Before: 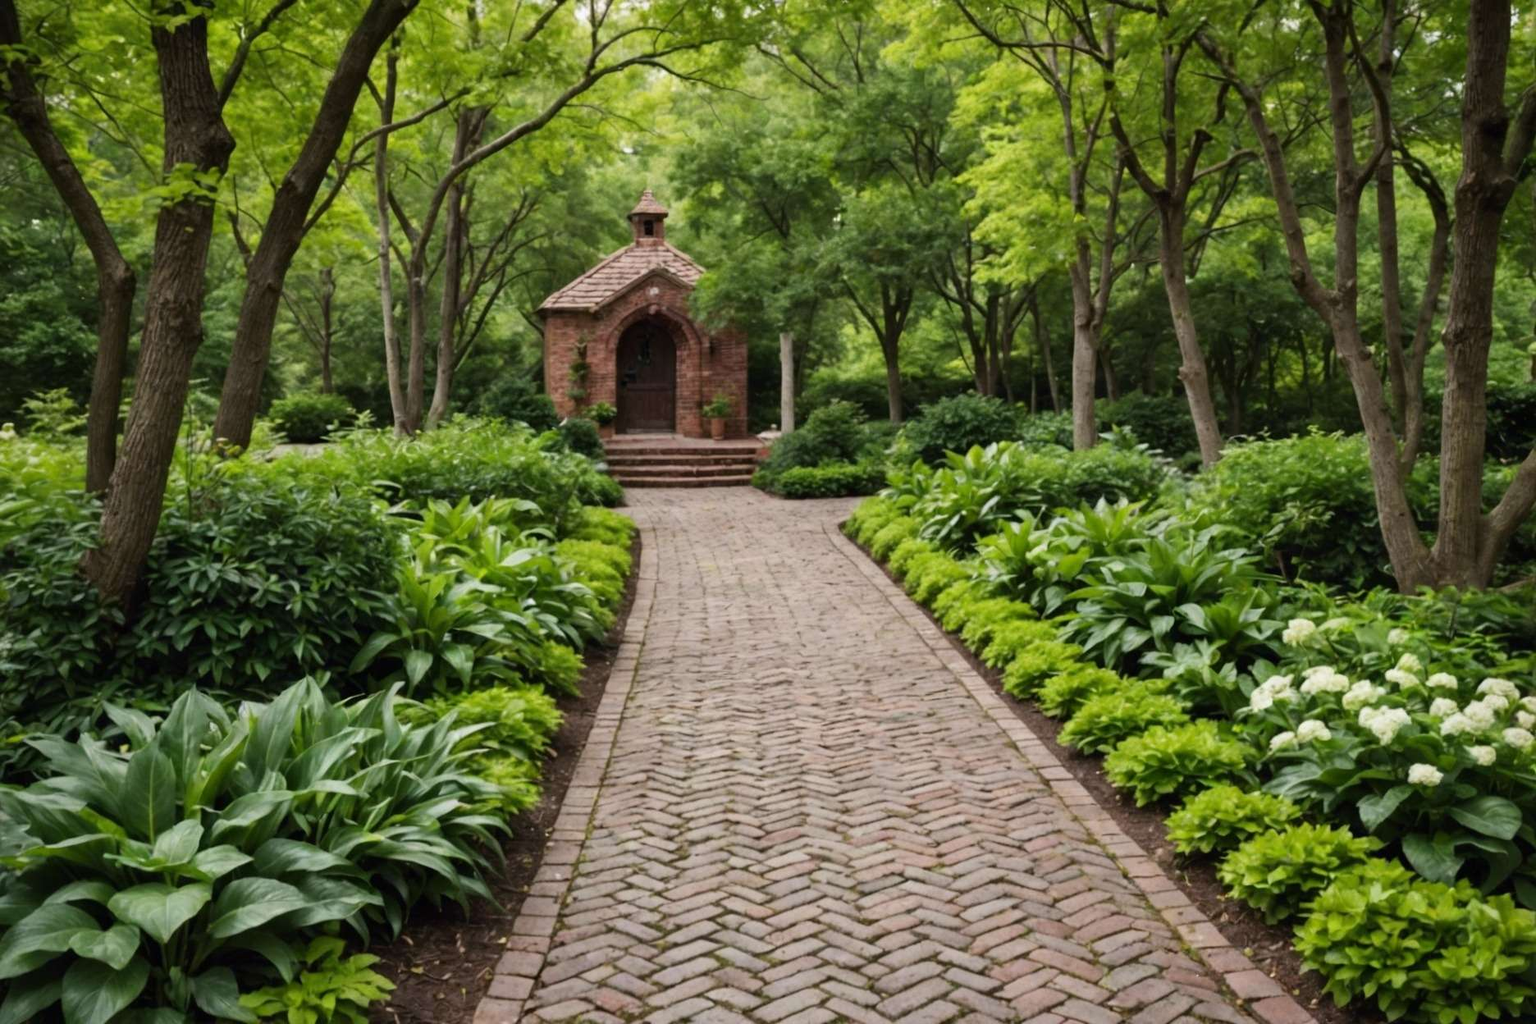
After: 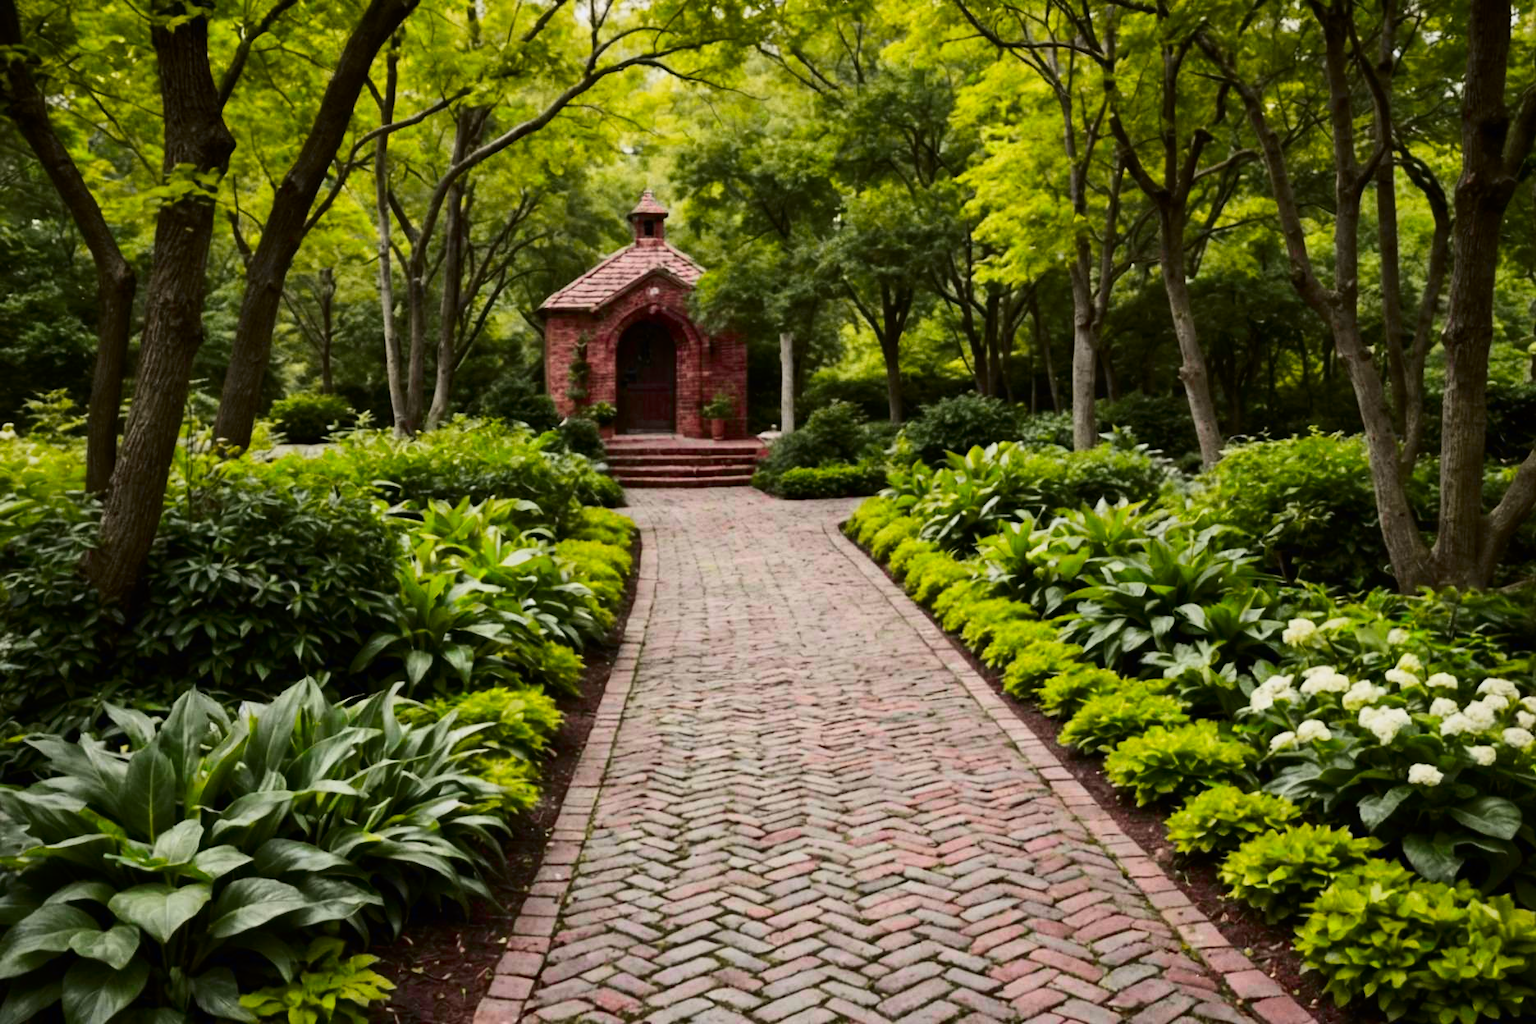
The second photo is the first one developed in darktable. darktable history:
tone curve: curves: ch0 [(0, 0) (0.087, 0.054) (0.281, 0.245) (0.506, 0.526) (0.8, 0.824) (0.994, 0.955)]; ch1 [(0, 0) (0.27, 0.195) (0.406, 0.435) (0.452, 0.474) (0.495, 0.5) (0.514, 0.508) (0.537, 0.556) (0.654, 0.689) (1, 1)]; ch2 [(0, 0) (0.269, 0.299) (0.459, 0.441) (0.498, 0.499) (0.523, 0.52) (0.551, 0.549) (0.633, 0.625) (0.659, 0.681) (0.718, 0.764) (1, 1)], color space Lab, independent channels, preserve colors none
contrast brightness saturation: contrast 0.13, brightness -0.05, saturation 0.16
exposure: compensate highlight preservation false
